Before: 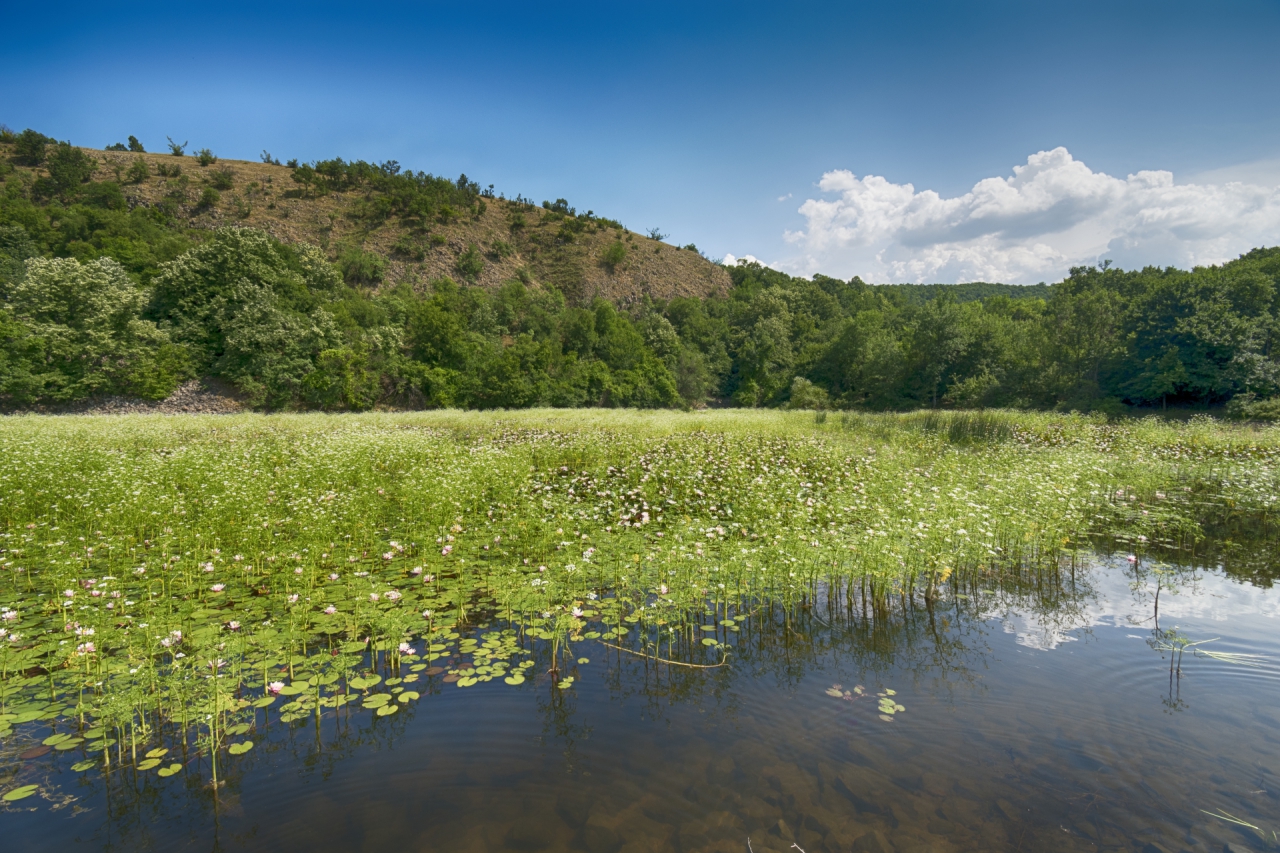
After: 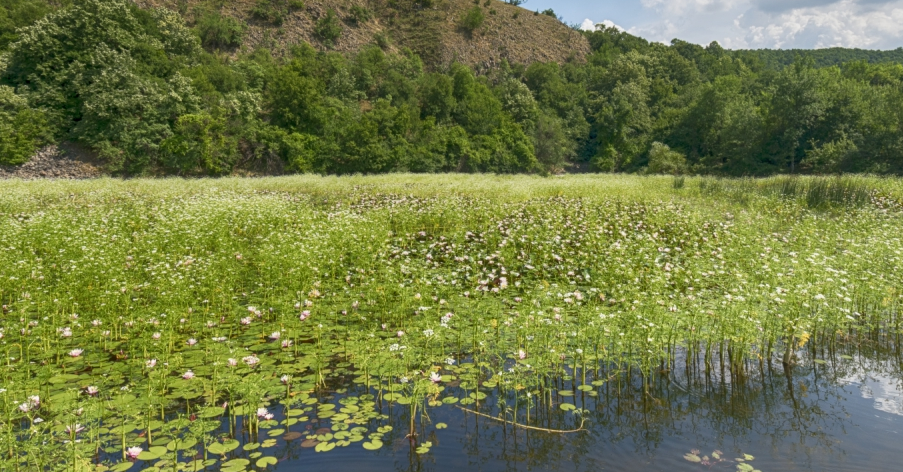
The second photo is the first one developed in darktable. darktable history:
crop: left 11.123%, top 27.61%, right 18.3%, bottom 17.034%
local contrast: detail 110%
